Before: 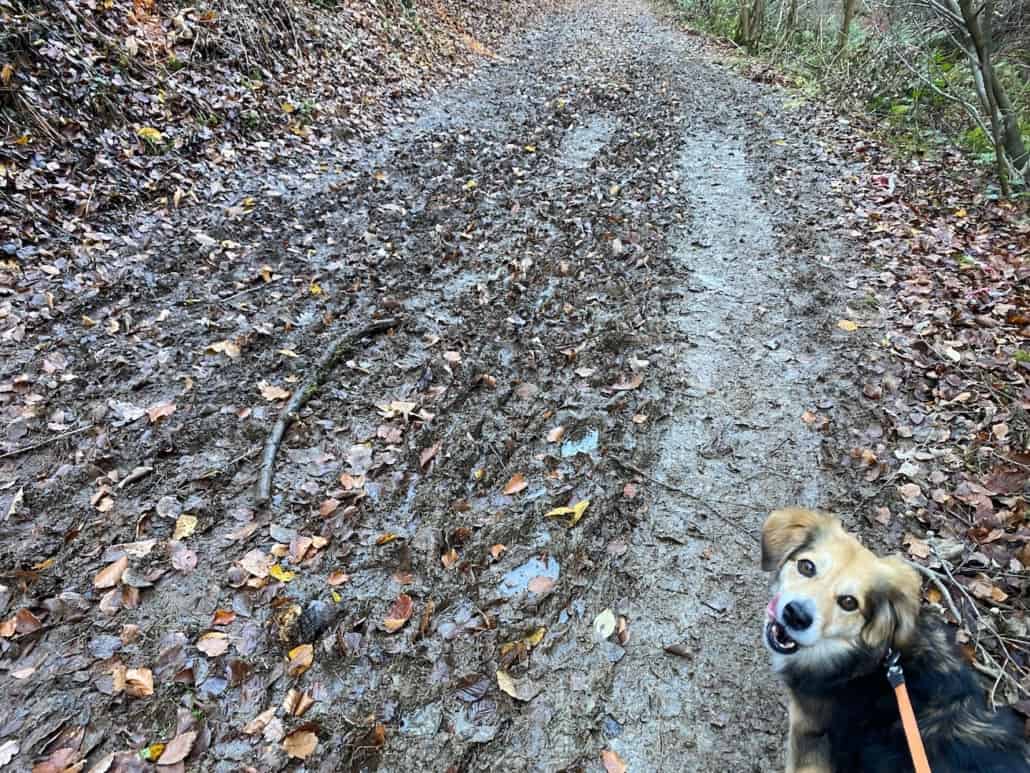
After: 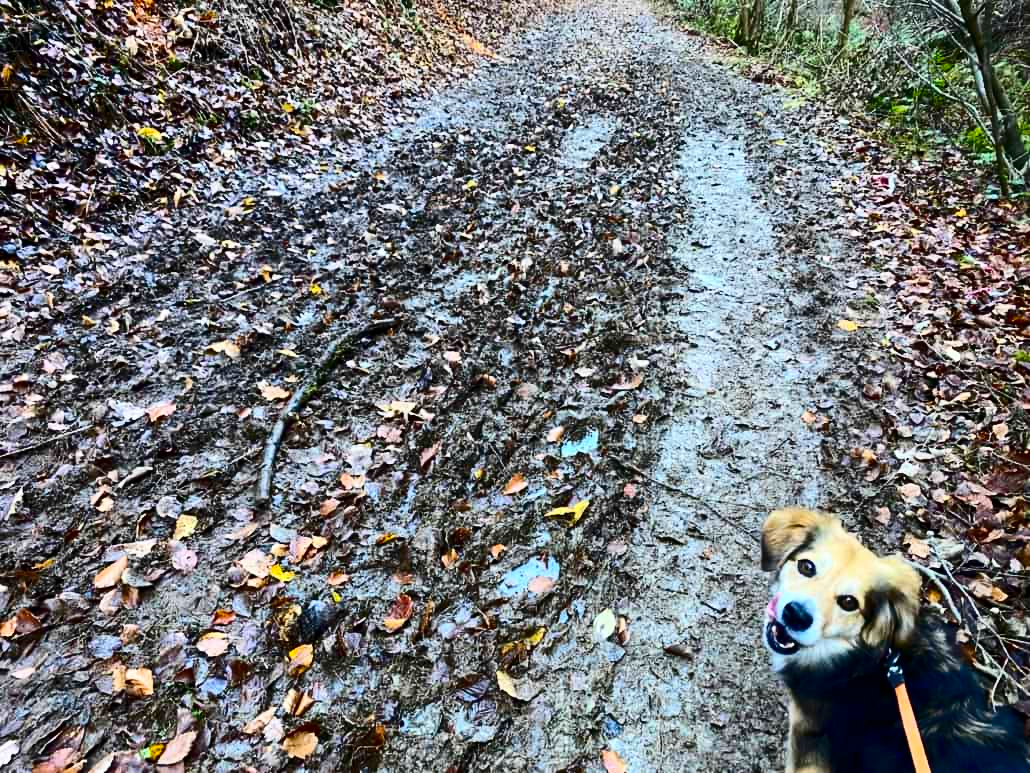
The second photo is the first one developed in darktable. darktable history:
contrast brightness saturation: contrast 0.32, brightness -0.08, saturation 0.17
color balance rgb: linear chroma grading › global chroma 33.4%
